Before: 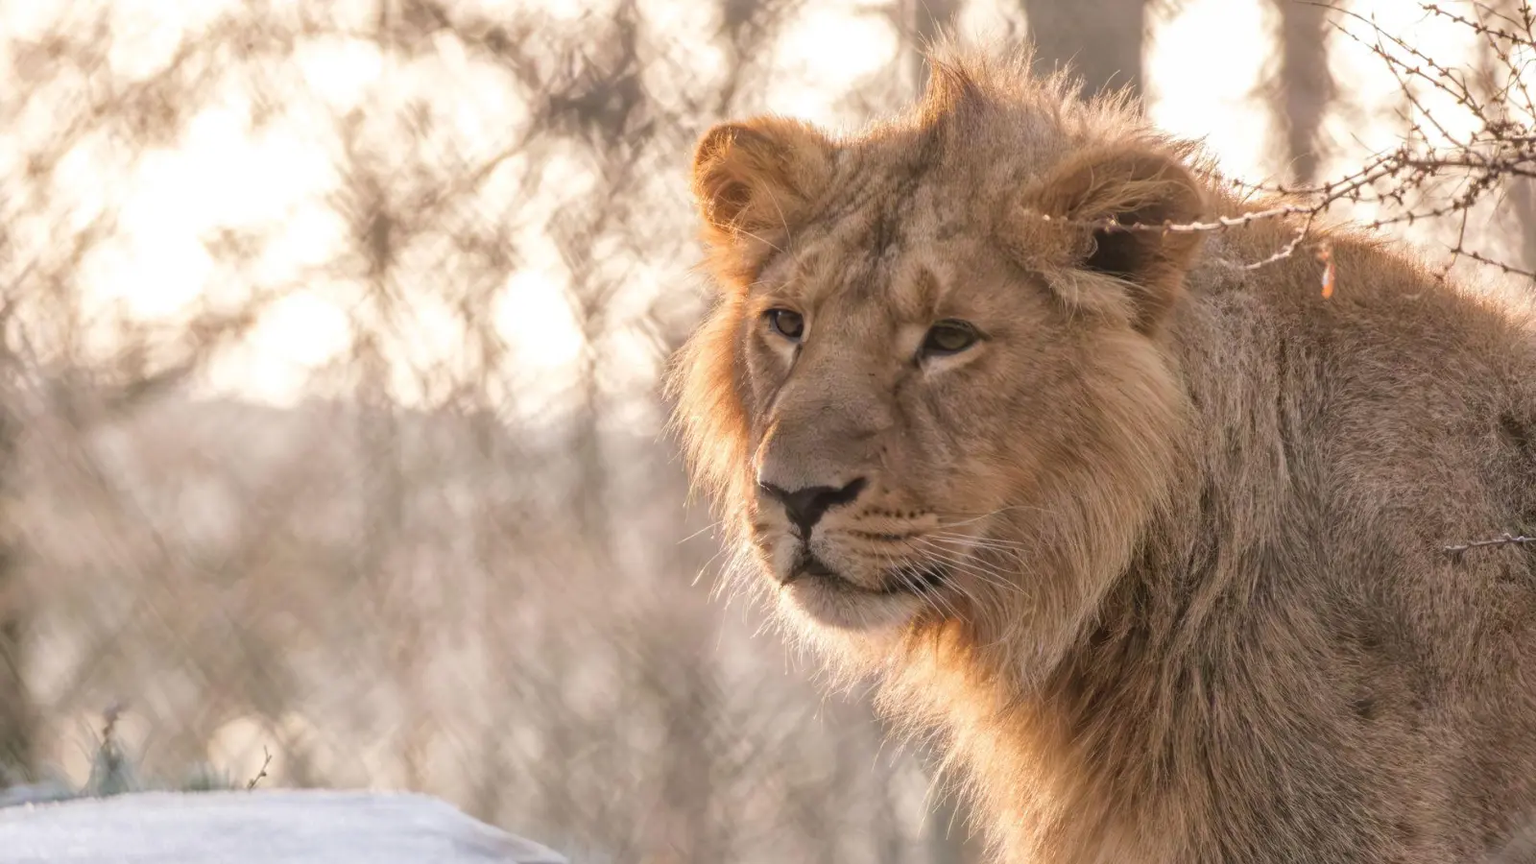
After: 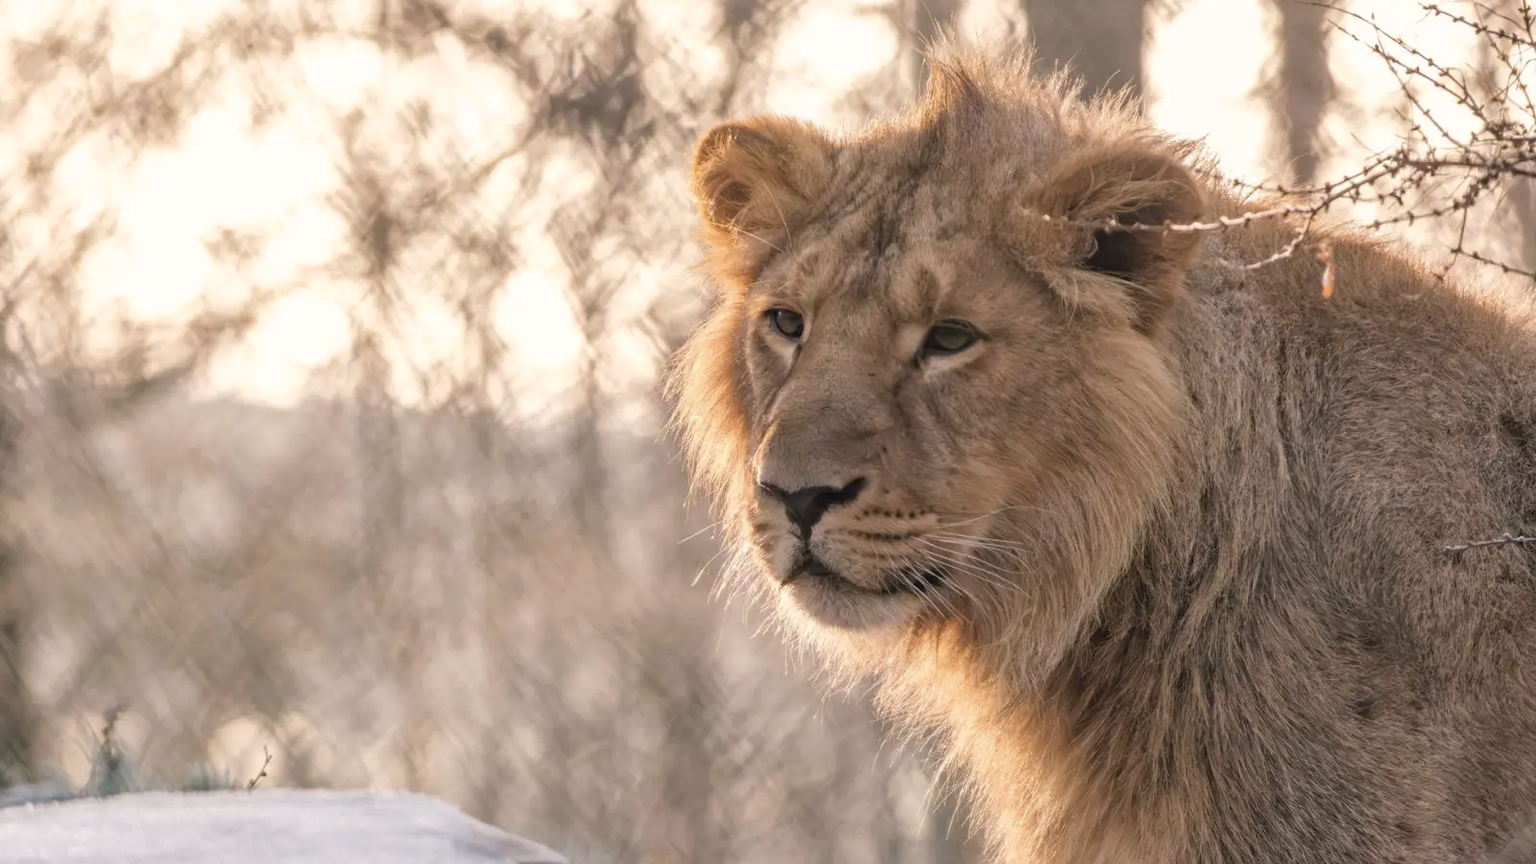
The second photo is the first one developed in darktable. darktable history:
haze removal: compatibility mode true, adaptive false
color correction: highlights a* 2.88, highlights b* 5.02, shadows a* -2.35, shadows b* -4.93, saturation 0.779
